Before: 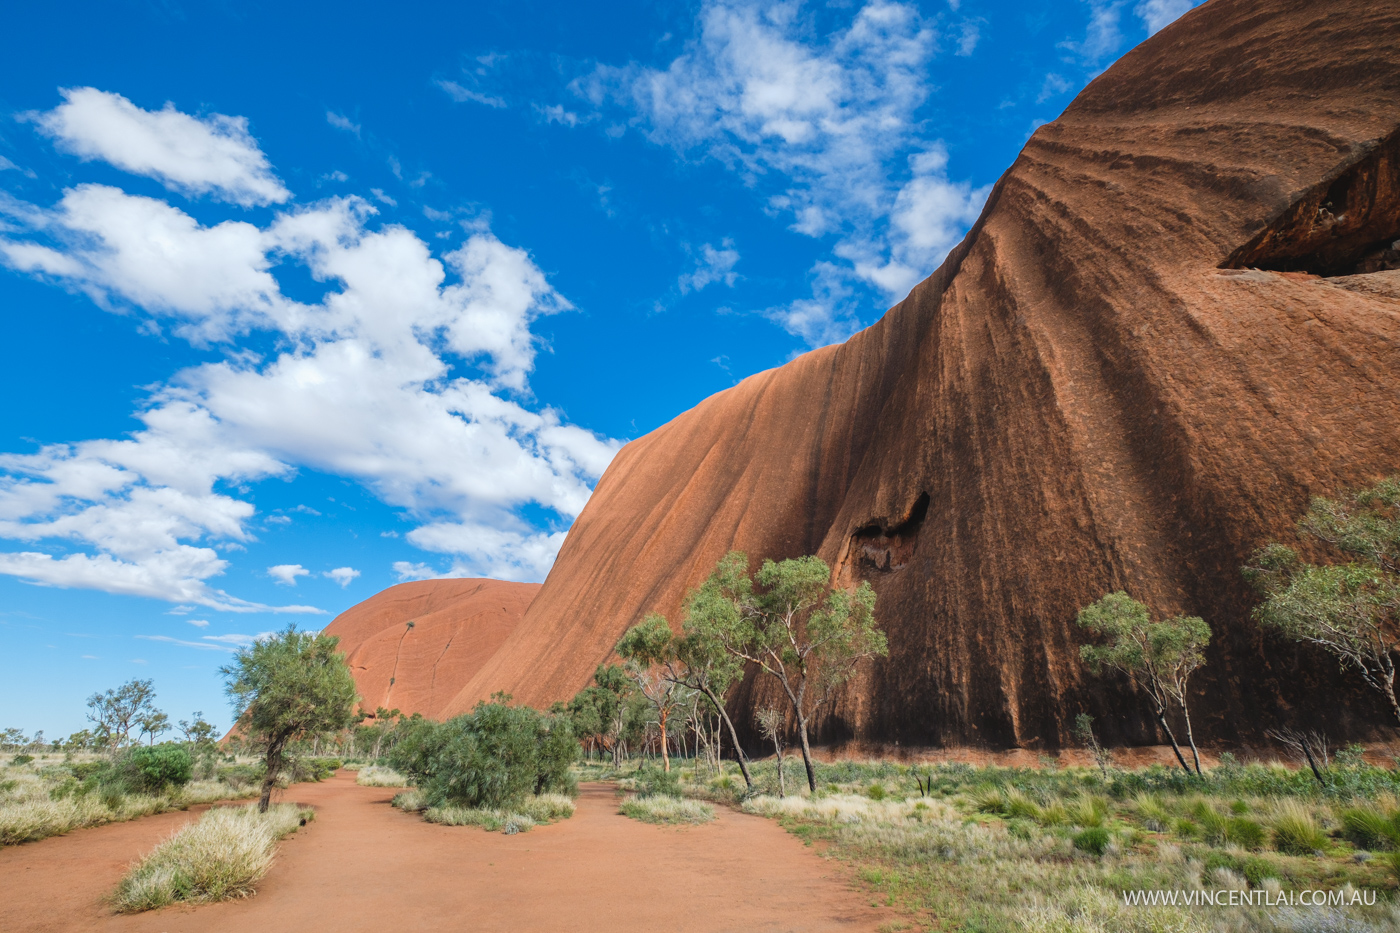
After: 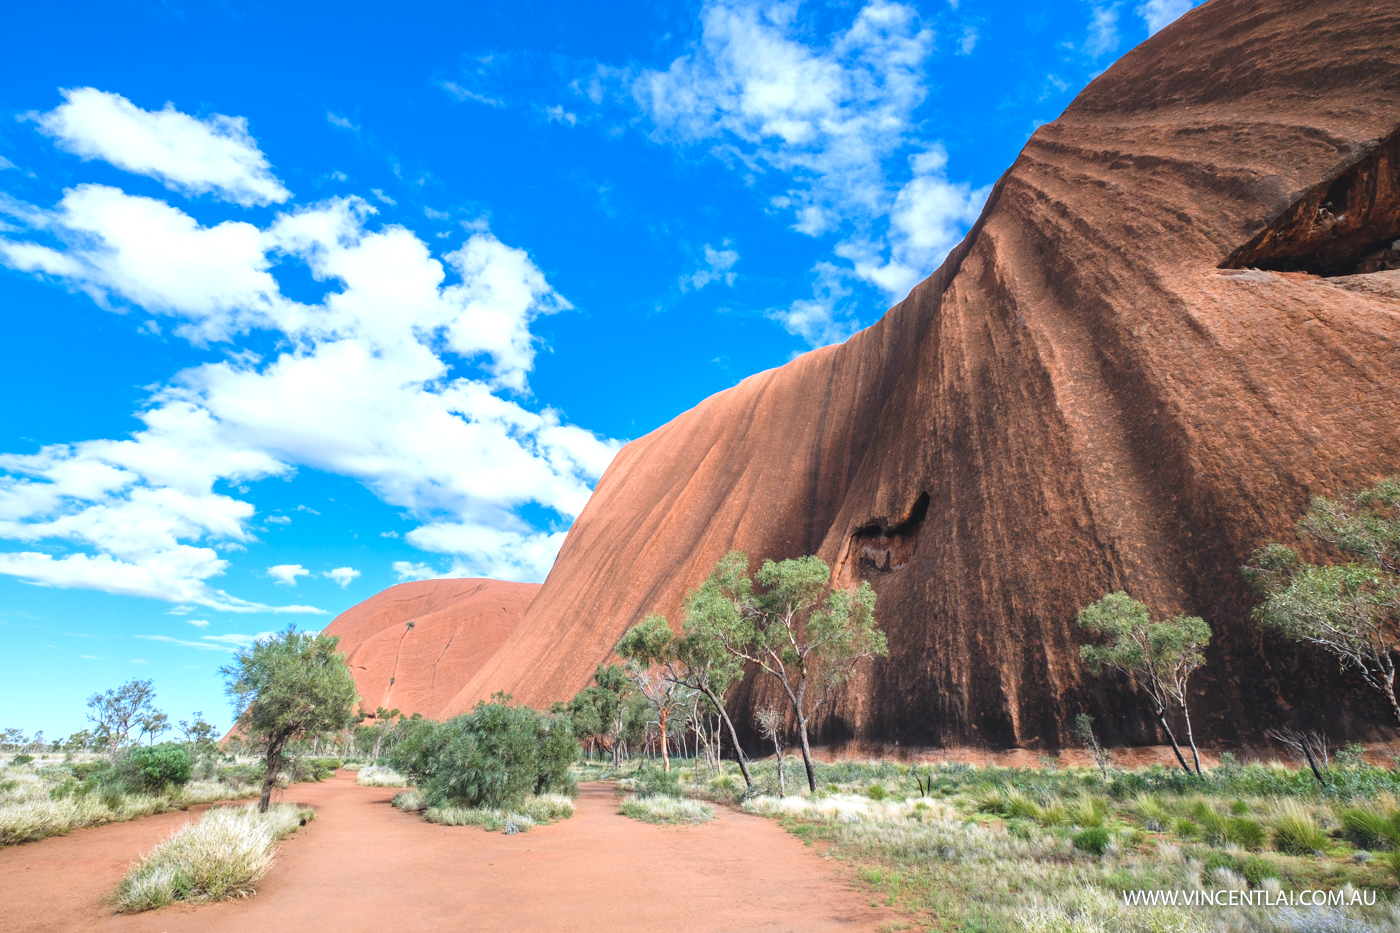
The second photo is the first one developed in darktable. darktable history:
exposure: exposure 0.6 EV, compensate highlight preservation false
color calibration: illuminant as shot in camera, x 0.366, y 0.378, temperature 4425.7 K, saturation algorithm version 1 (2020)
